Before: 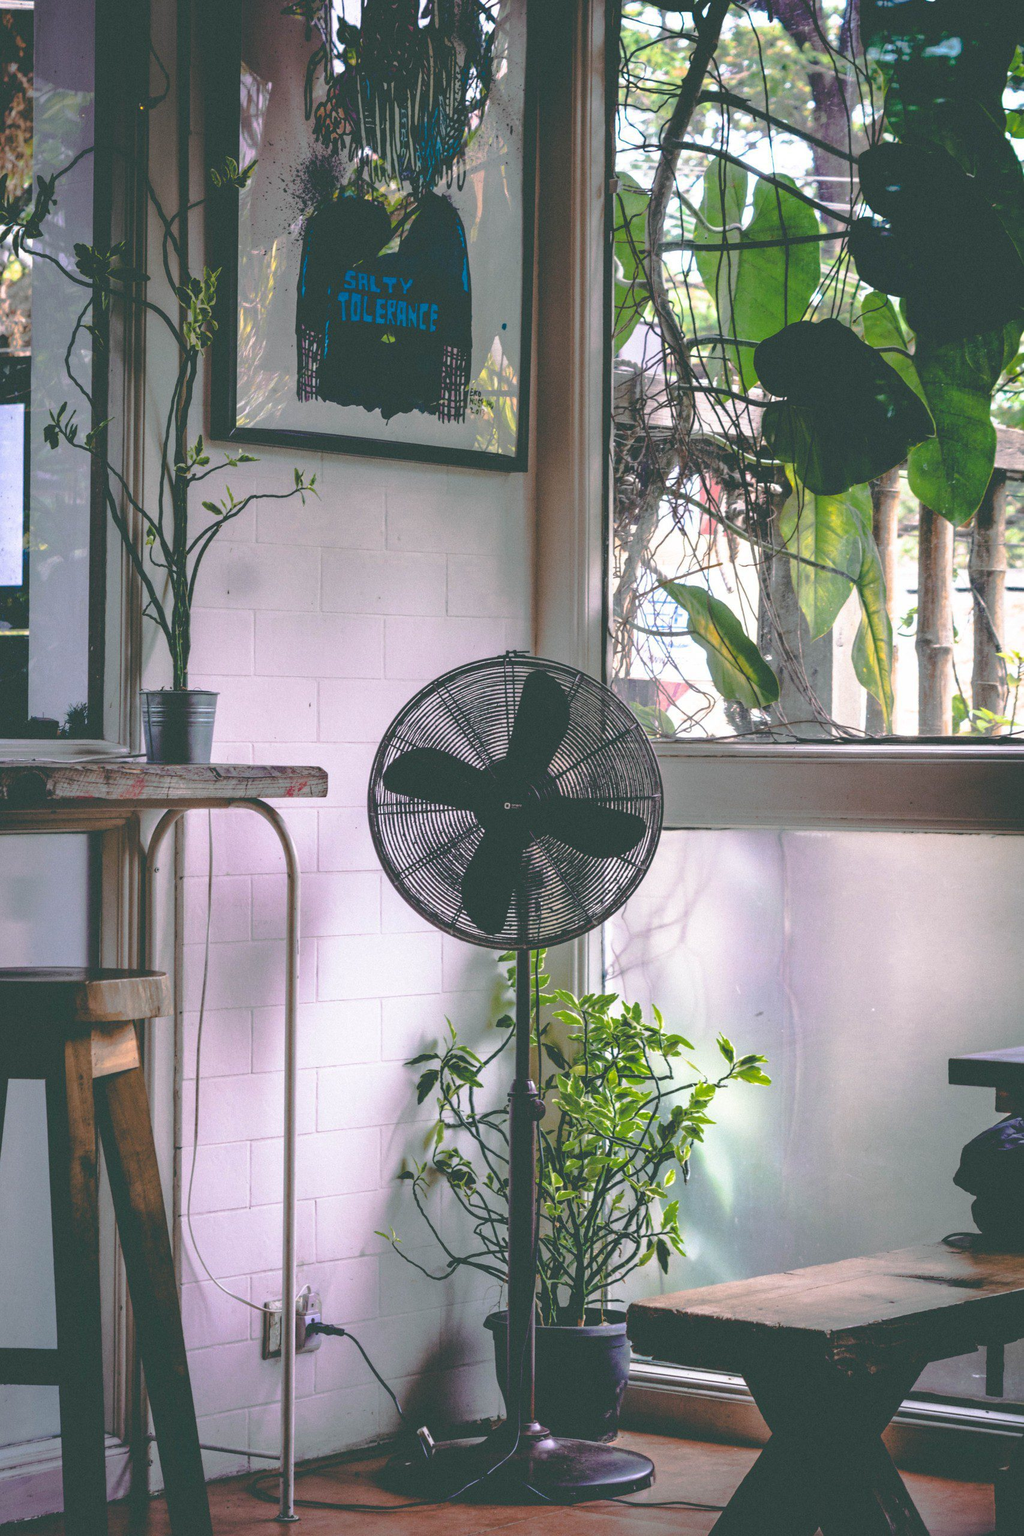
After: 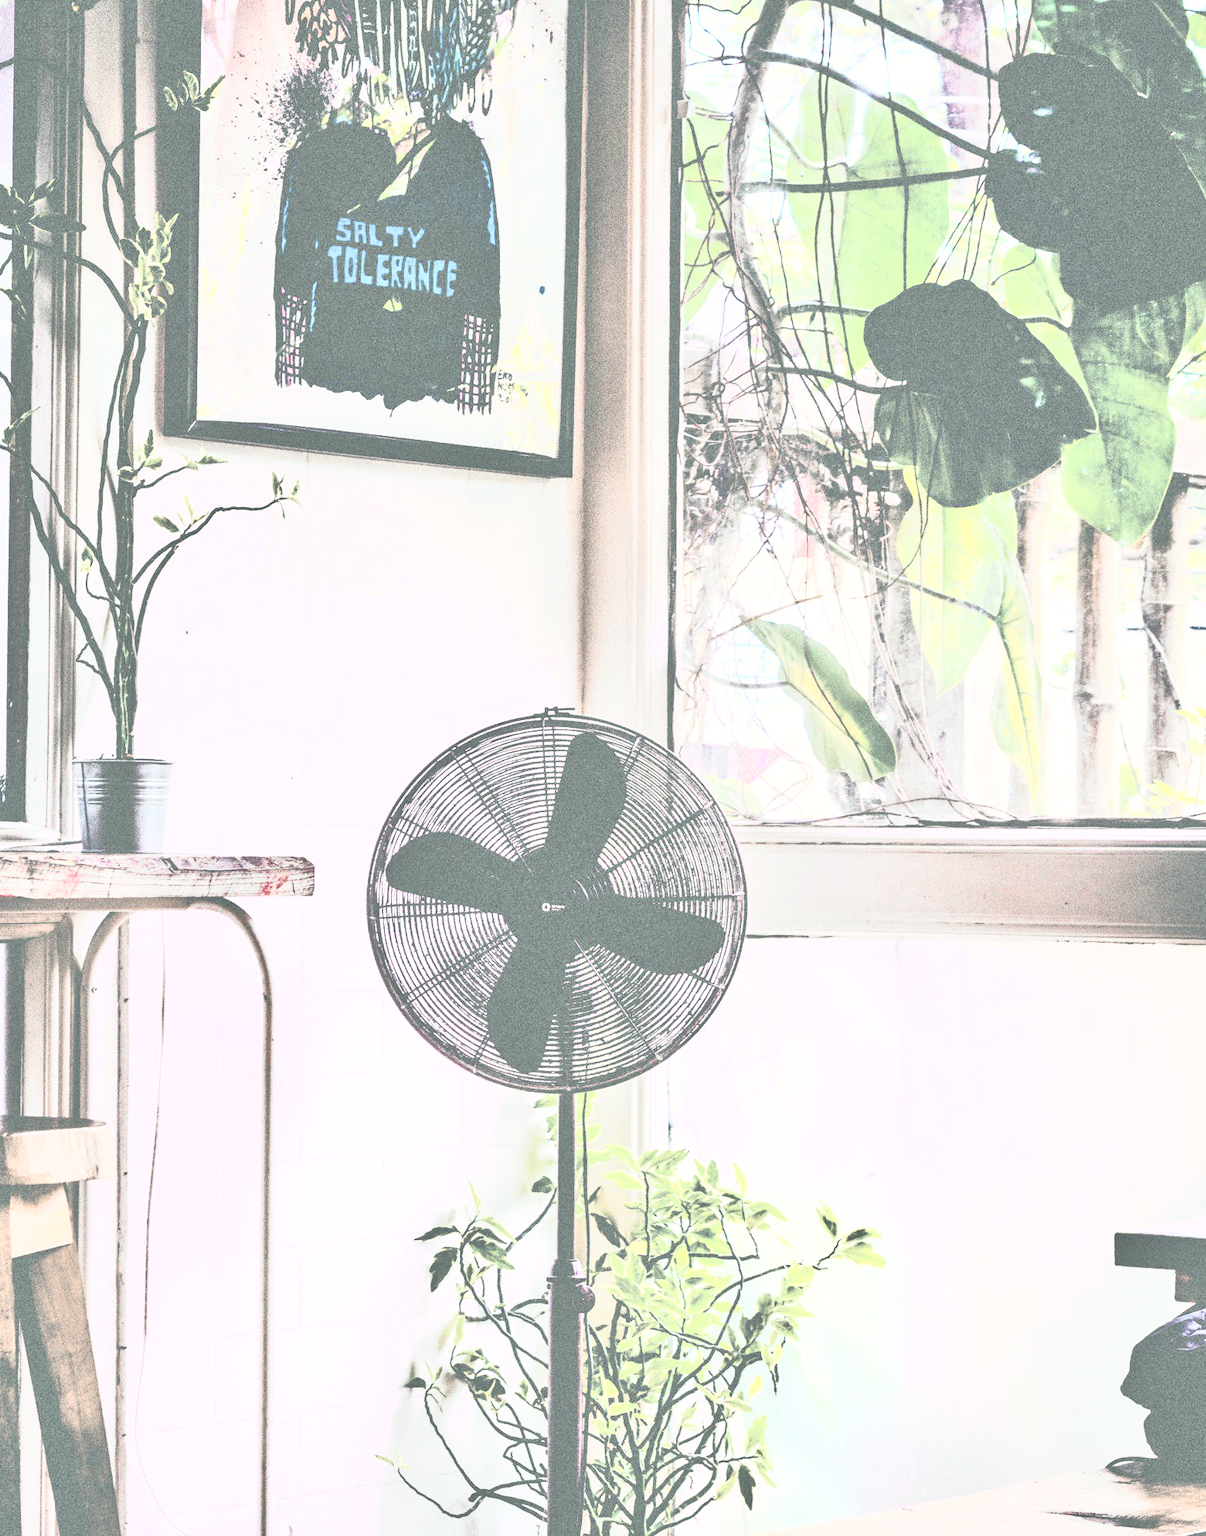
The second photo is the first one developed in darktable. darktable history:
crop: left 8.155%, top 6.611%, bottom 15.385%
contrast brightness saturation: contrast 1, brightness 1, saturation 1
color zones: curves: ch1 [(0, 0.34) (0.143, 0.164) (0.286, 0.152) (0.429, 0.176) (0.571, 0.173) (0.714, 0.188) (0.857, 0.199) (1, 0.34)]
exposure: exposure 0.127 EV, compensate highlight preservation false
tone equalizer: -7 EV 0.15 EV, -6 EV 0.6 EV, -5 EV 1.15 EV, -4 EV 1.33 EV, -3 EV 1.15 EV, -2 EV 0.6 EV, -1 EV 0.15 EV, mask exposure compensation -0.5 EV
color correction: highlights a* 2.75, highlights b* 5, shadows a* -2.04, shadows b* -4.84, saturation 0.8
